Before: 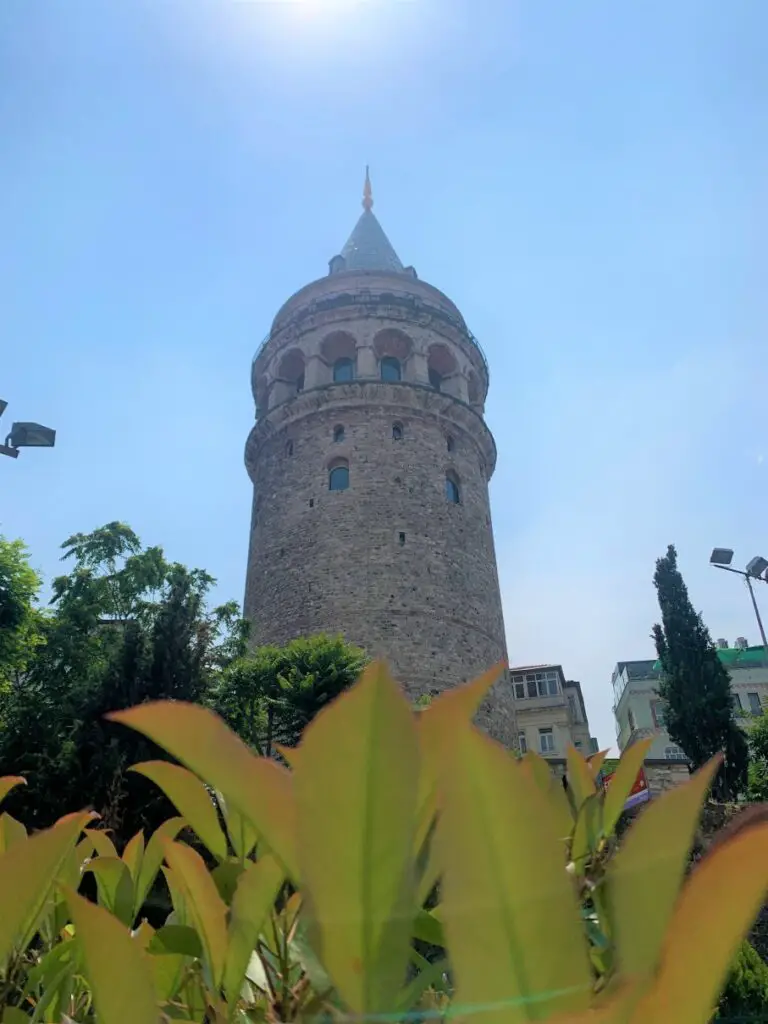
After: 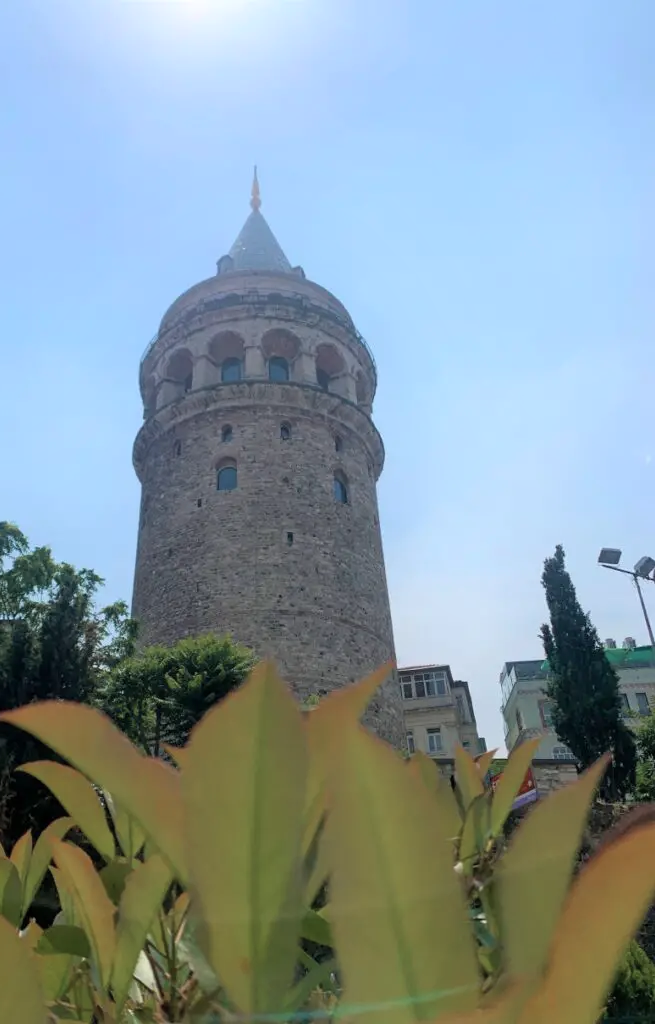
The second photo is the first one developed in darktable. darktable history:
color zones: curves: ch0 [(0, 0.5) (0.143, 0.5) (0.286, 0.5) (0.429, 0.504) (0.571, 0.5) (0.714, 0.509) (0.857, 0.5) (1, 0.5)]; ch1 [(0, 0.425) (0.143, 0.425) (0.286, 0.375) (0.429, 0.405) (0.571, 0.5) (0.714, 0.47) (0.857, 0.425) (1, 0.435)]; ch2 [(0, 0.5) (0.143, 0.5) (0.286, 0.5) (0.429, 0.517) (0.571, 0.5) (0.714, 0.51) (0.857, 0.5) (1, 0.5)]
crop and rotate: left 14.584%
shadows and highlights: radius 93.07, shadows -14.46, white point adjustment 0.23, highlights 31.48, compress 48.23%, highlights color adjustment 52.79%, soften with gaussian
